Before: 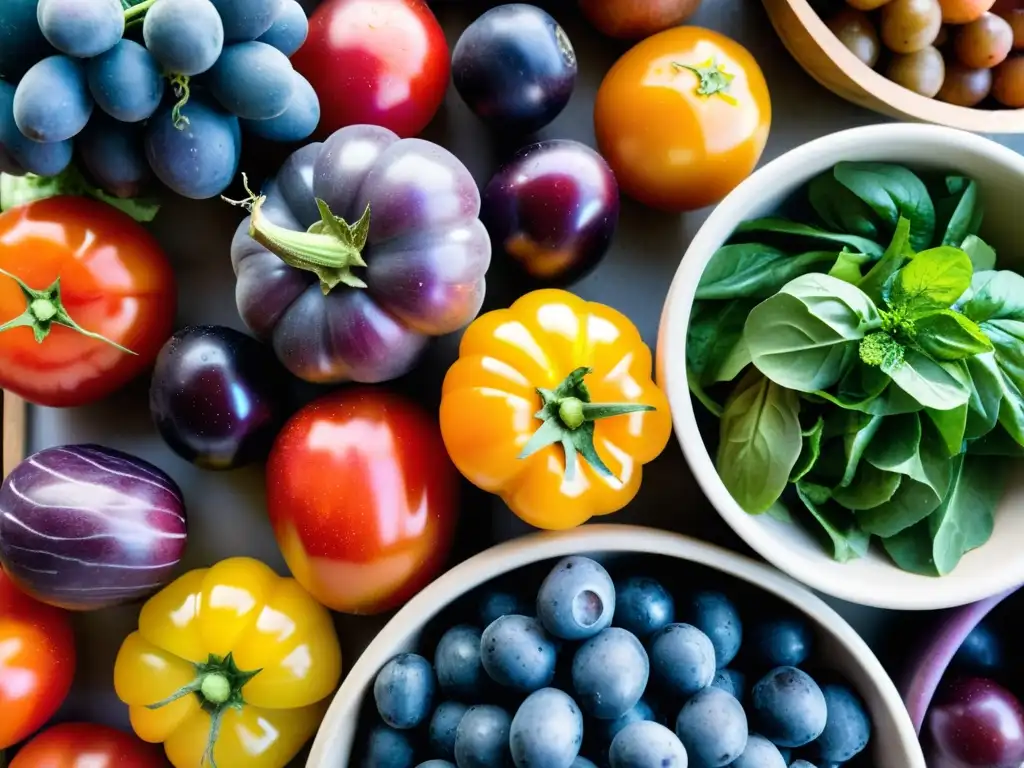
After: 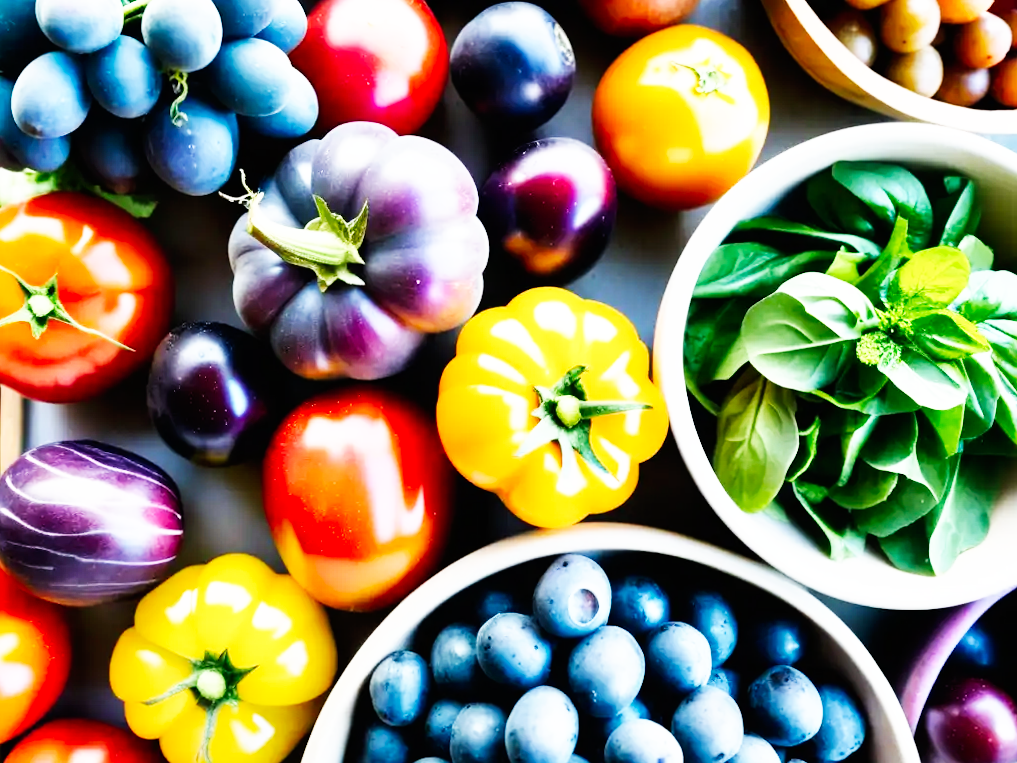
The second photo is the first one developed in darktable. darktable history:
crop and rotate: angle -0.257°
base curve: curves: ch0 [(0, 0) (0.007, 0.004) (0.027, 0.03) (0.046, 0.07) (0.207, 0.54) (0.442, 0.872) (0.673, 0.972) (1, 1)], preserve colors none
